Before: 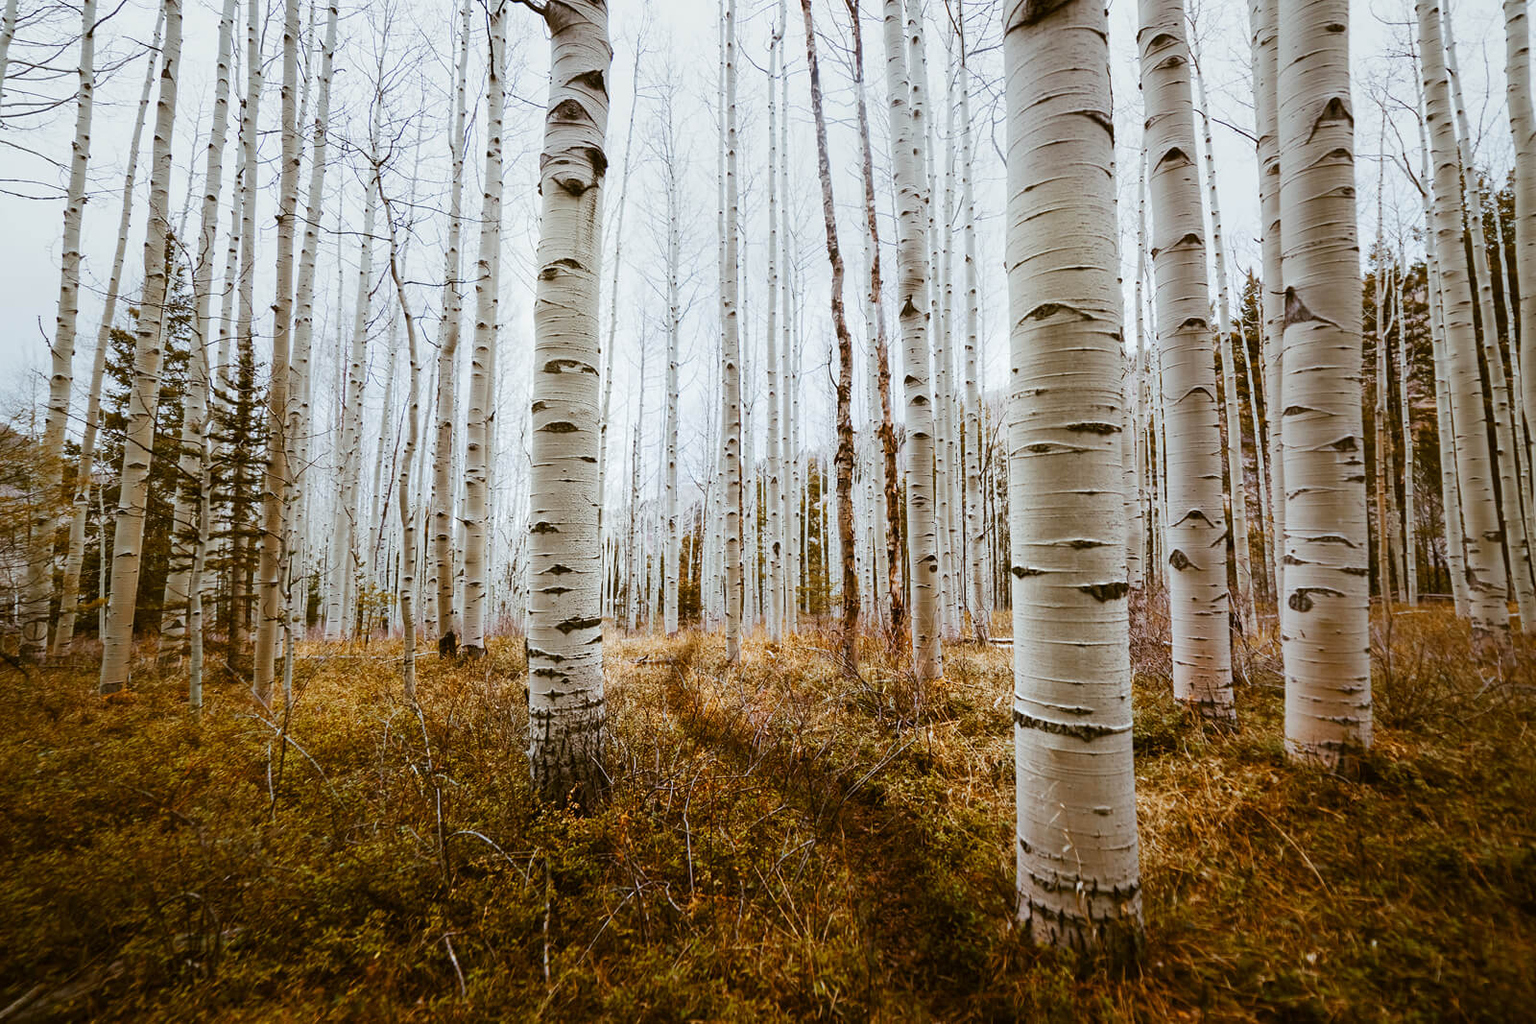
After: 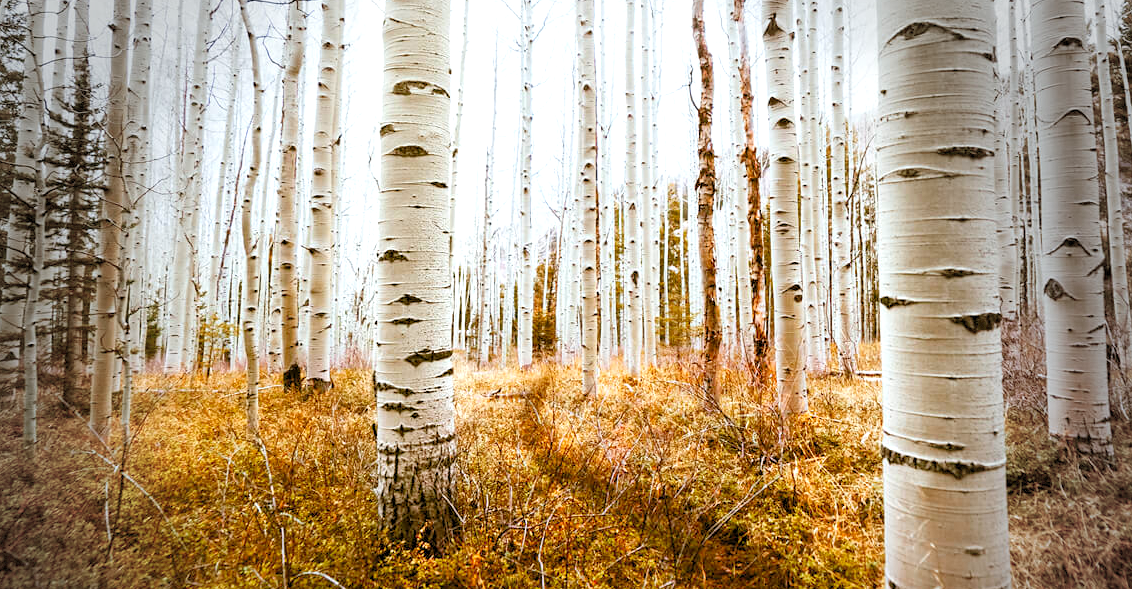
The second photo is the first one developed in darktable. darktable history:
tone equalizer: on, module defaults
vignetting: fall-off start 63.86%, center (-0.027, 0.403), width/height ratio 0.88, dithering 8-bit output
crop: left 10.935%, top 27.597%, right 18.273%, bottom 17.189%
levels: levels [0.036, 0.364, 0.827]
